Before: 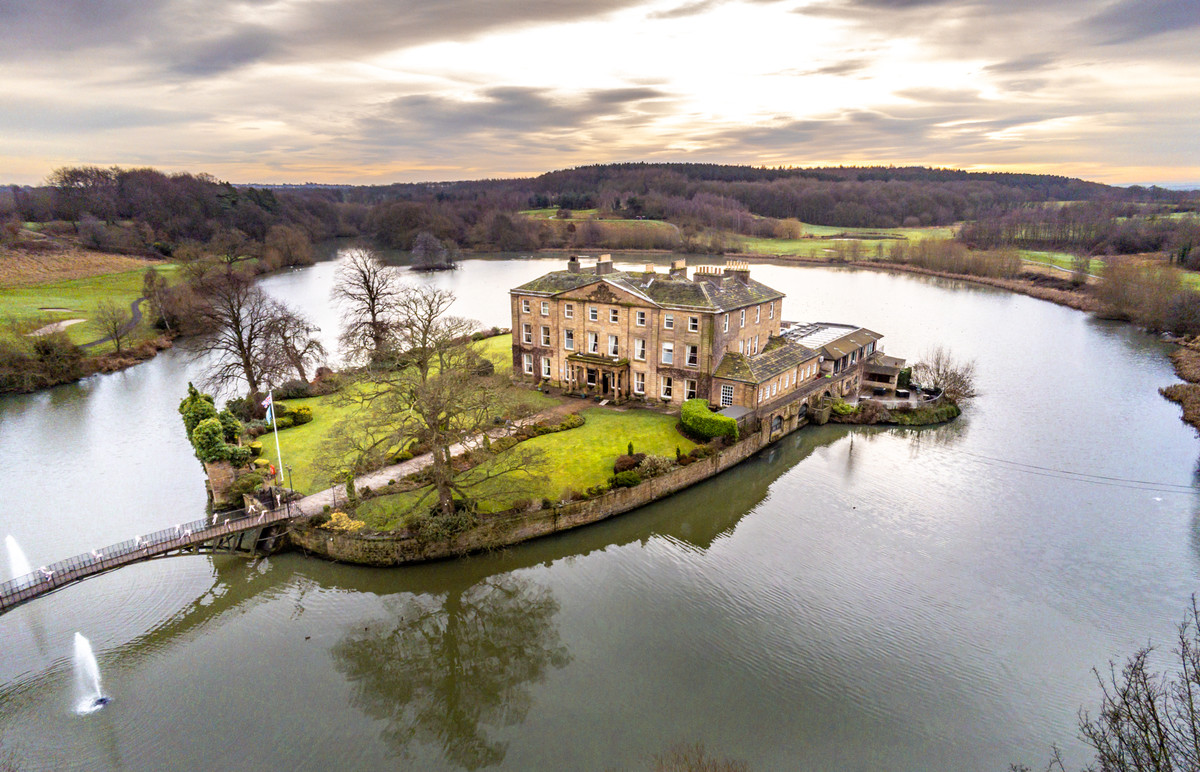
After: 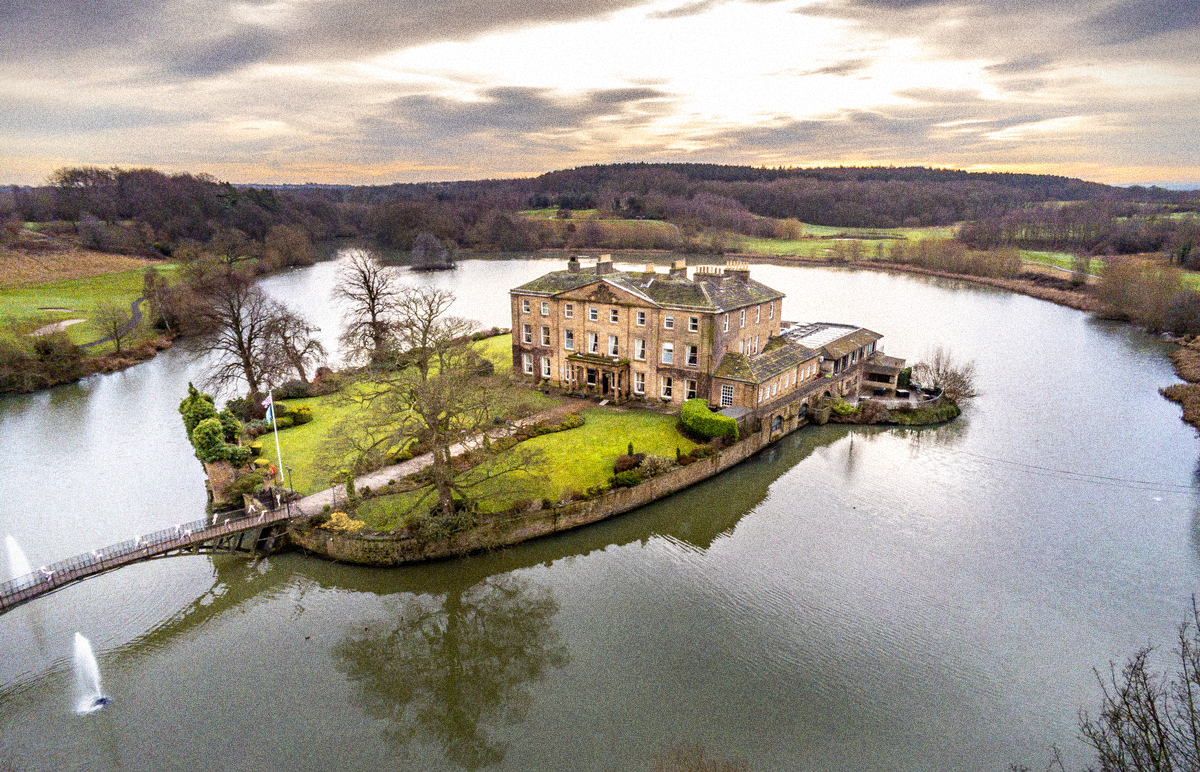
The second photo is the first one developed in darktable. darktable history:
grain: coarseness 14.49 ISO, strength 48.04%, mid-tones bias 35%
vignetting: fall-off start 97.23%, saturation -0.024, center (-0.033, -0.042), width/height ratio 1.179, unbound false
